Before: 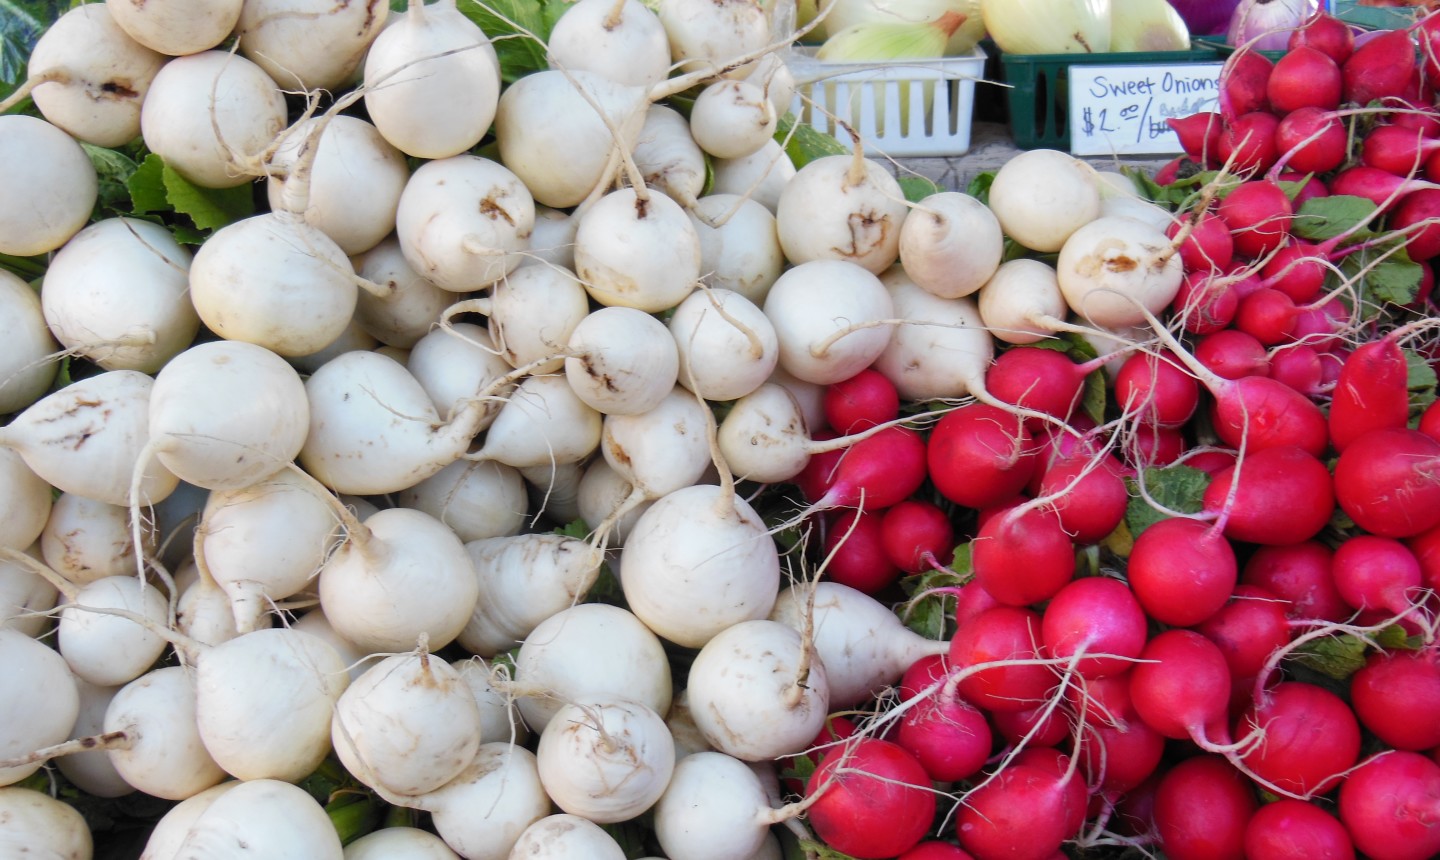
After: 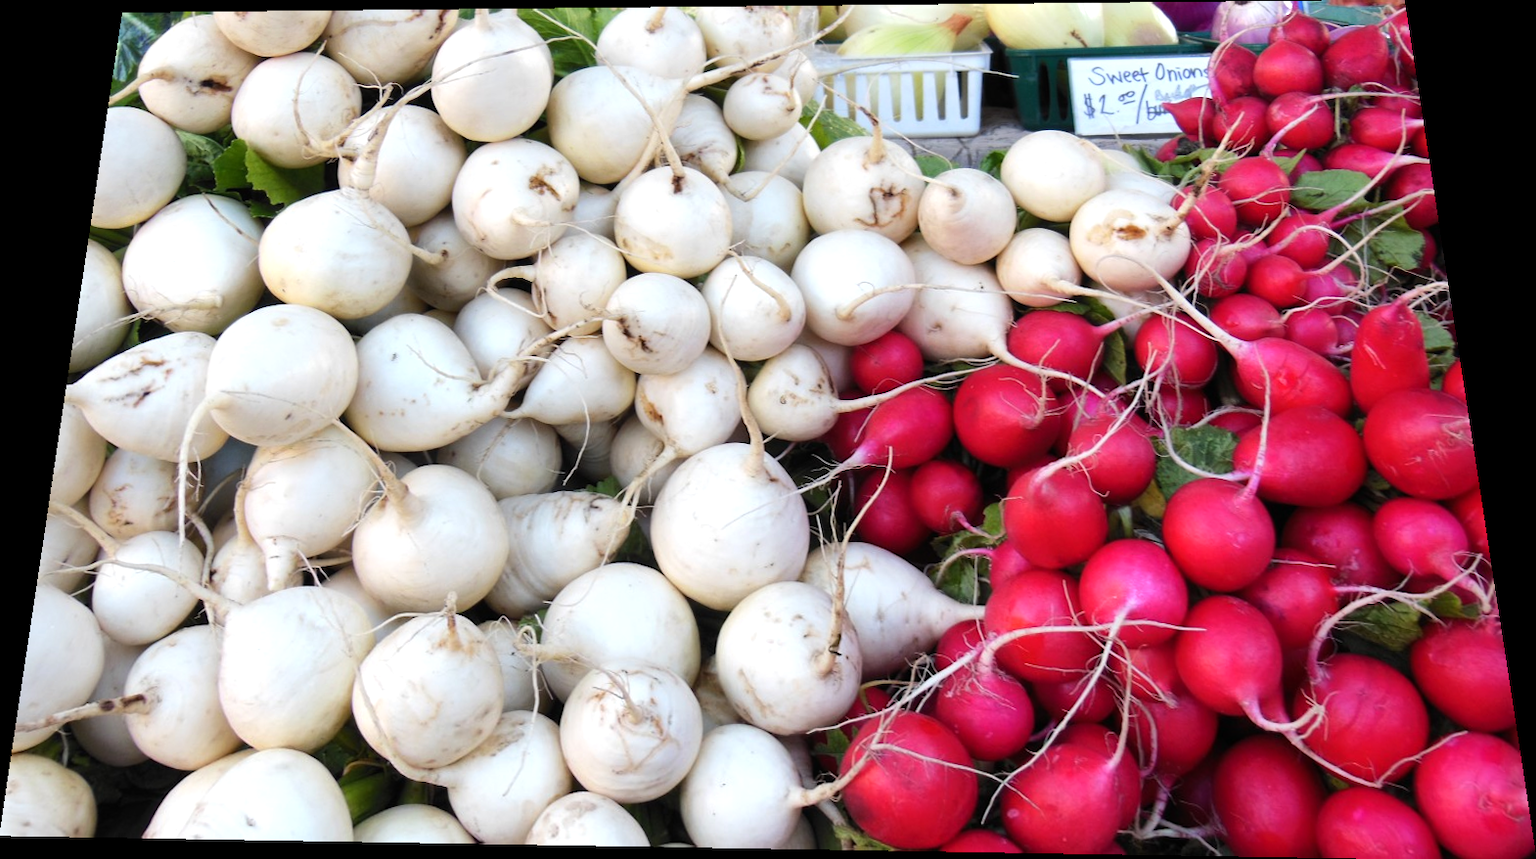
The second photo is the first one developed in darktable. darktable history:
tone equalizer: -8 EV -0.417 EV, -7 EV -0.389 EV, -6 EV -0.333 EV, -5 EV -0.222 EV, -3 EV 0.222 EV, -2 EV 0.333 EV, -1 EV 0.389 EV, +0 EV 0.417 EV, edges refinement/feathering 500, mask exposure compensation -1.25 EV, preserve details no
rotate and perspective: rotation 0.128°, lens shift (vertical) -0.181, lens shift (horizontal) -0.044, shear 0.001, automatic cropping off
